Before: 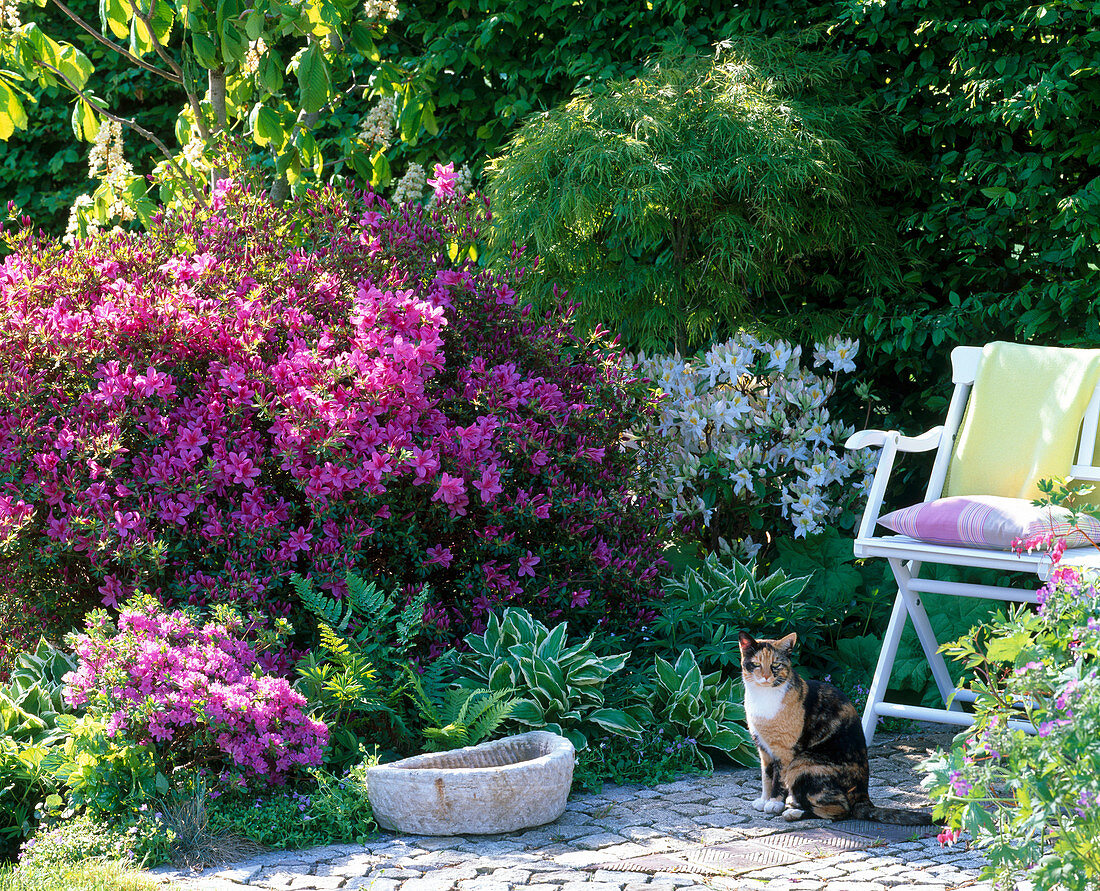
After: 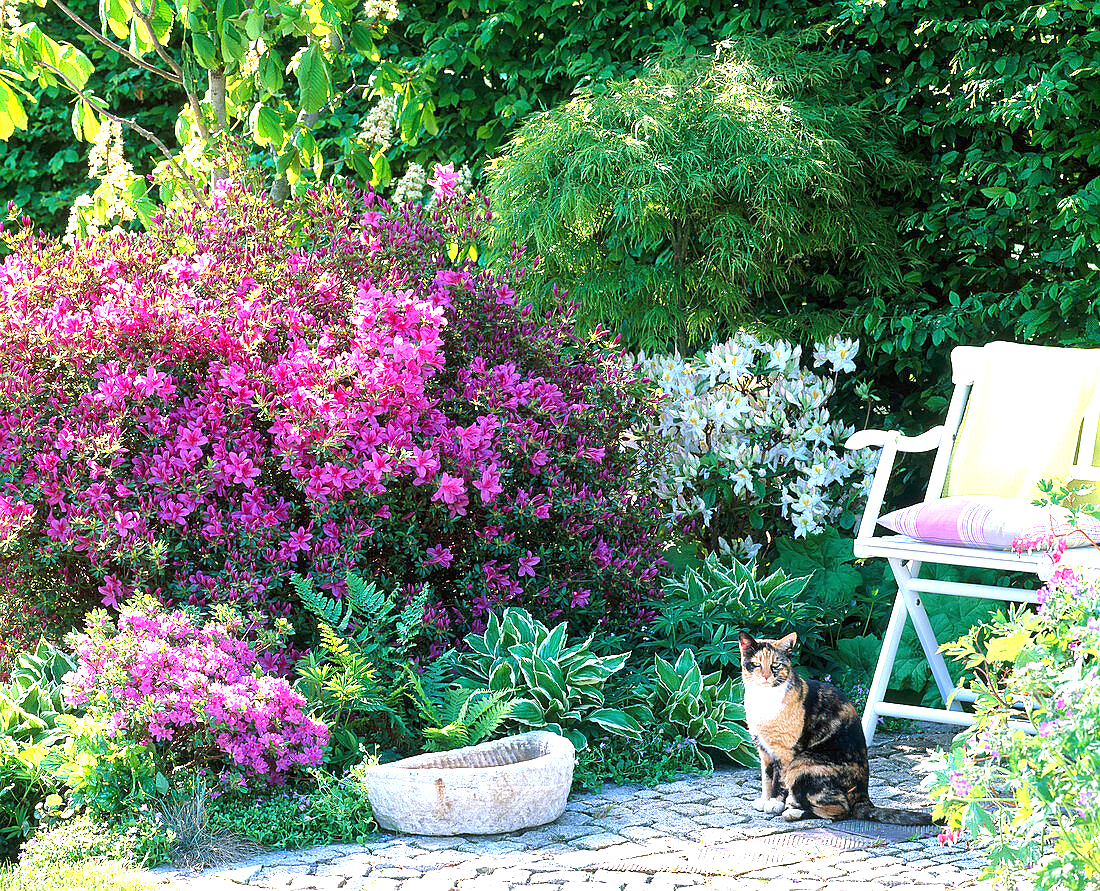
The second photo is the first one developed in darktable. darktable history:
exposure: black level correction 0, exposure 1.277 EV, compensate exposure bias true, compensate highlight preservation false
sharpen: radius 1.024, threshold 1.052
